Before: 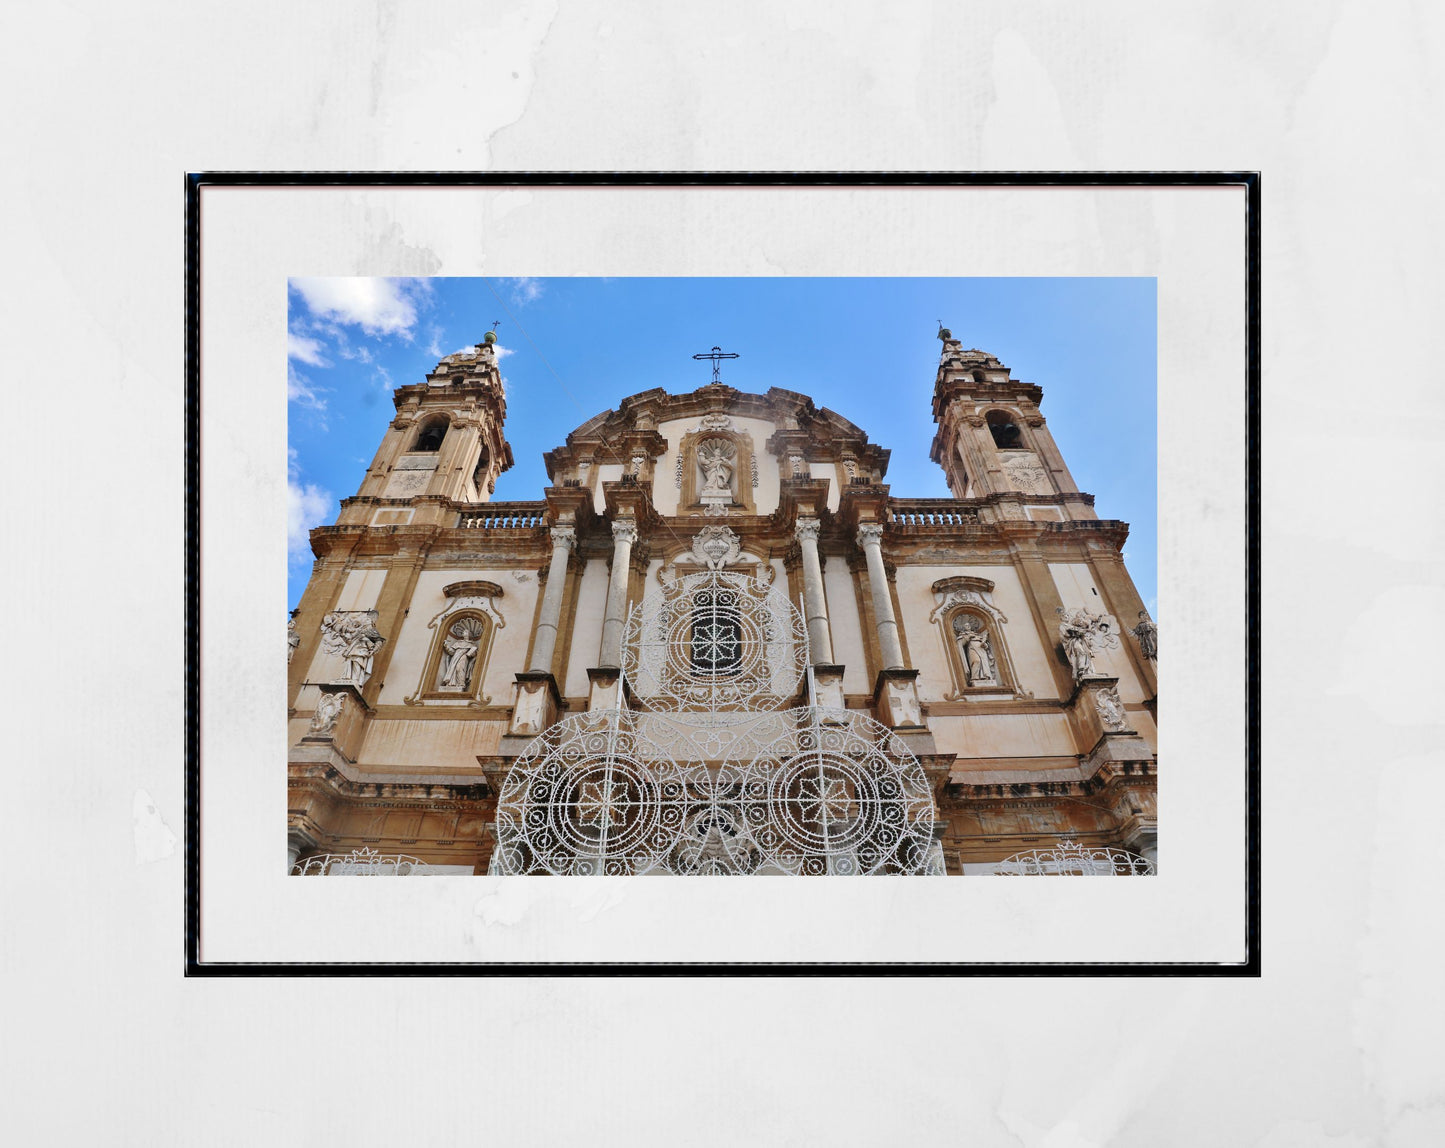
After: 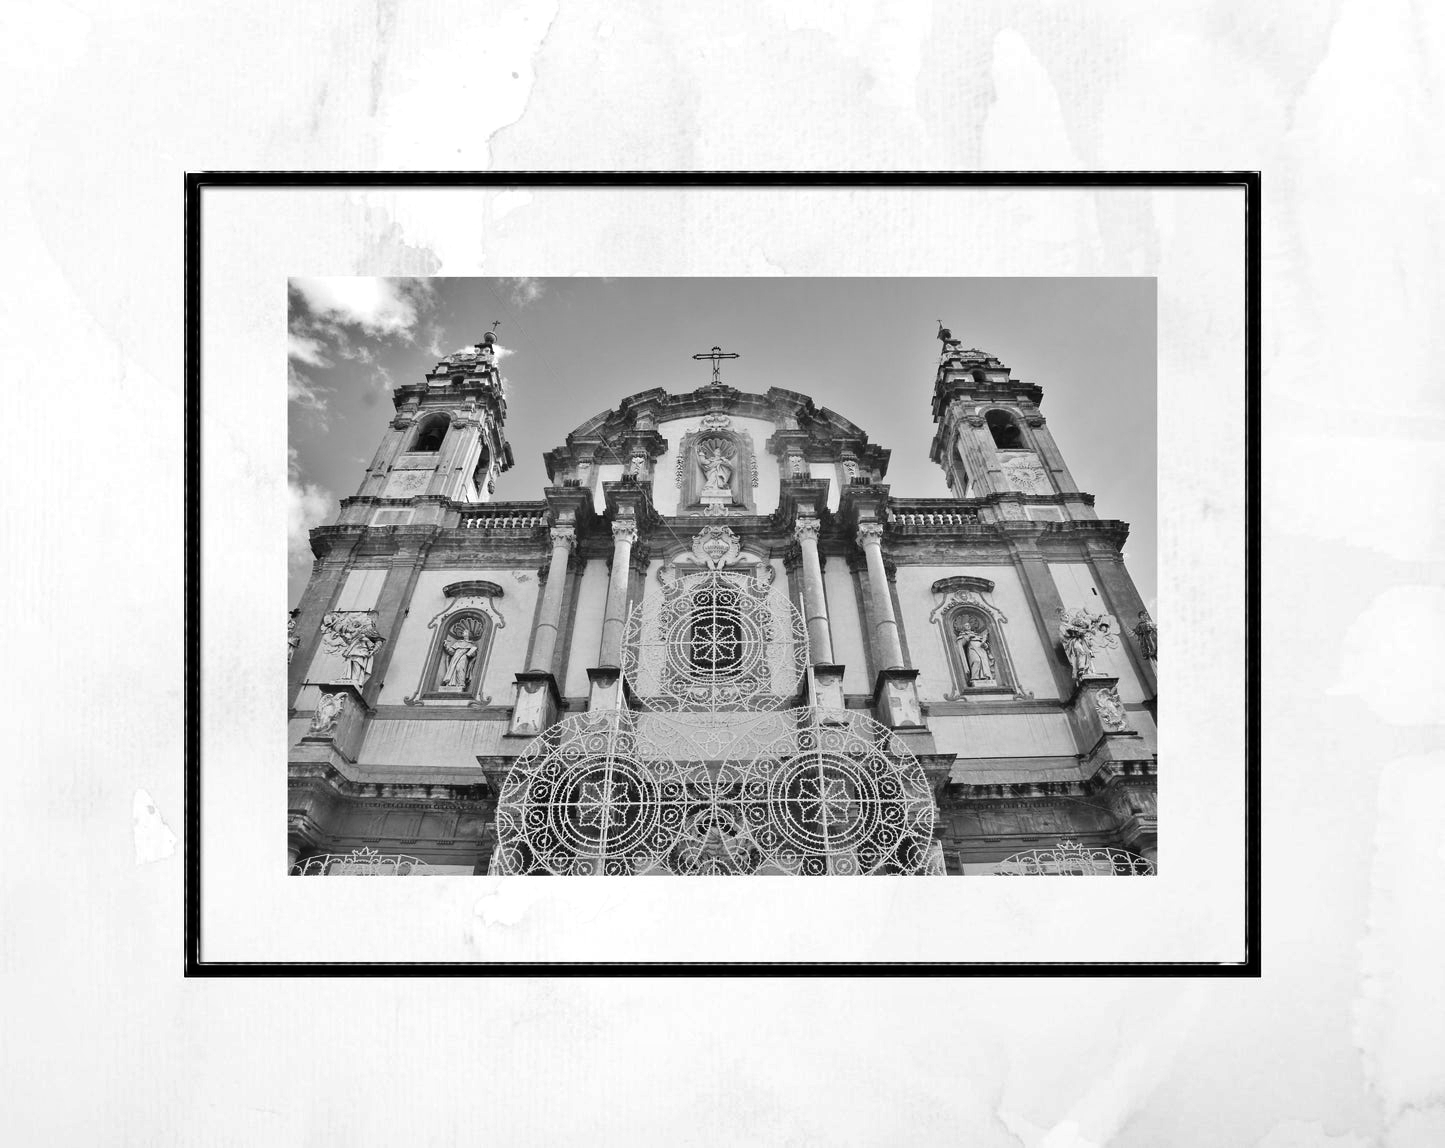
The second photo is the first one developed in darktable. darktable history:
color balance rgb: perceptual saturation grading › global saturation 20%, perceptual saturation grading › highlights -13.93%, perceptual saturation grading › shadows 49.508%, contrast -10.431%
color zones: curves: ch0 [(0.004, 0.588) (0.116, 0.636) (0.259, 0.476) (0.423, 0.464) (0.75, 0.5)]; ch1 [(0, 0) (0.143, 0) (0.286, 0) (0.429, 0) (0.571, 0) (0.714, 0) (0.857, 0)]
exposure: exposure 0.125 EV, compensate highlight preservation false
tone equalizer: -8 EV -0.396 EV, -7 EV -0.36 EV, -6 EV -0.351 EV, -5 EV -0.216 EV, -3 EV 0.239 EV, -2 EV 0.355 EV, -1 EV 0.383 EV, +0 EV 0.443 EV, edges refinement/feathering 500, mask exposure compensation -1.57 EV, preserve details no
shadows and highlights: low approximation 0.01, soften with gaussian
